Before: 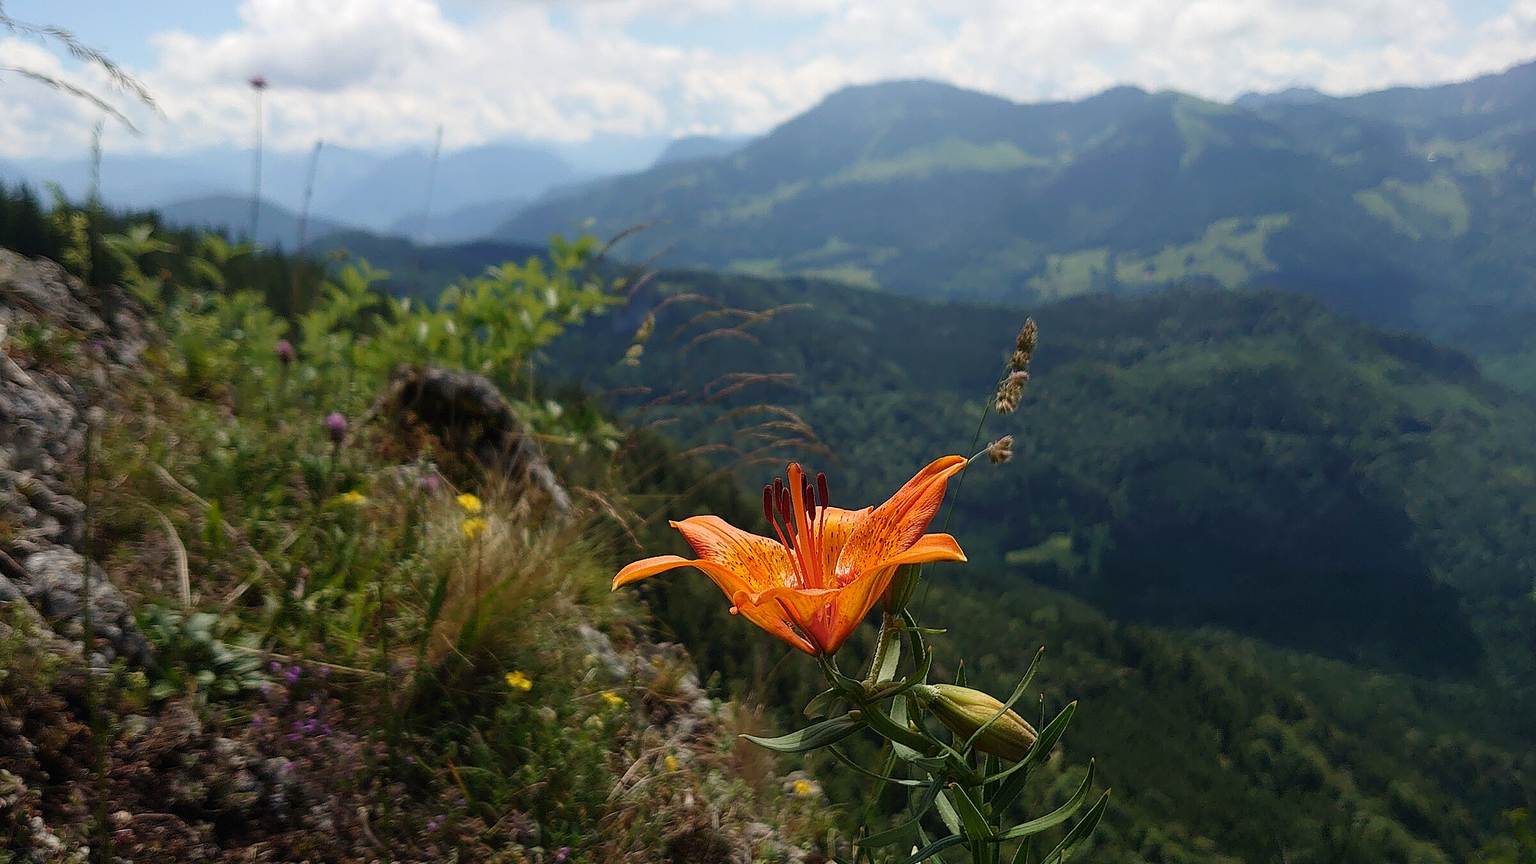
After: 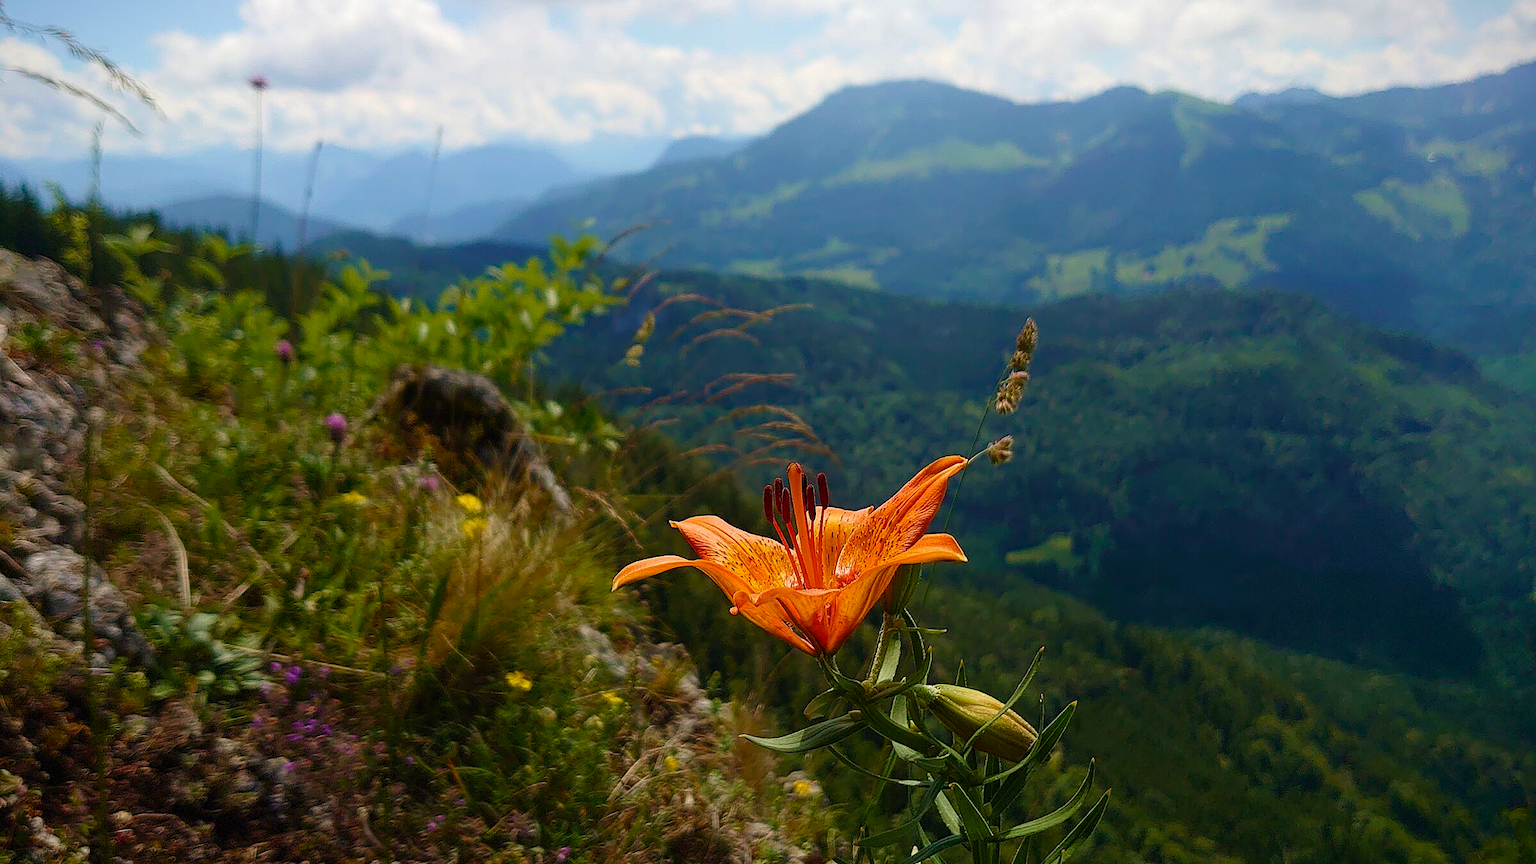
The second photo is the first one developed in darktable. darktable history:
color balance rgb: power › chroma 0.253%, power › hue 62.52°, perceptual saturation grading › global saturation 20%, perceptual saturation grading › highlights -25.175%, perceptual saturation grading › shadows 25.935%, global vibrance 20%
velvia: on, module defaults
vignetting: fall-off radius 100.91%, saturation 0.374, center (-0.032, -0.04), width/height ratio 1.345, dithering 8-bit output
